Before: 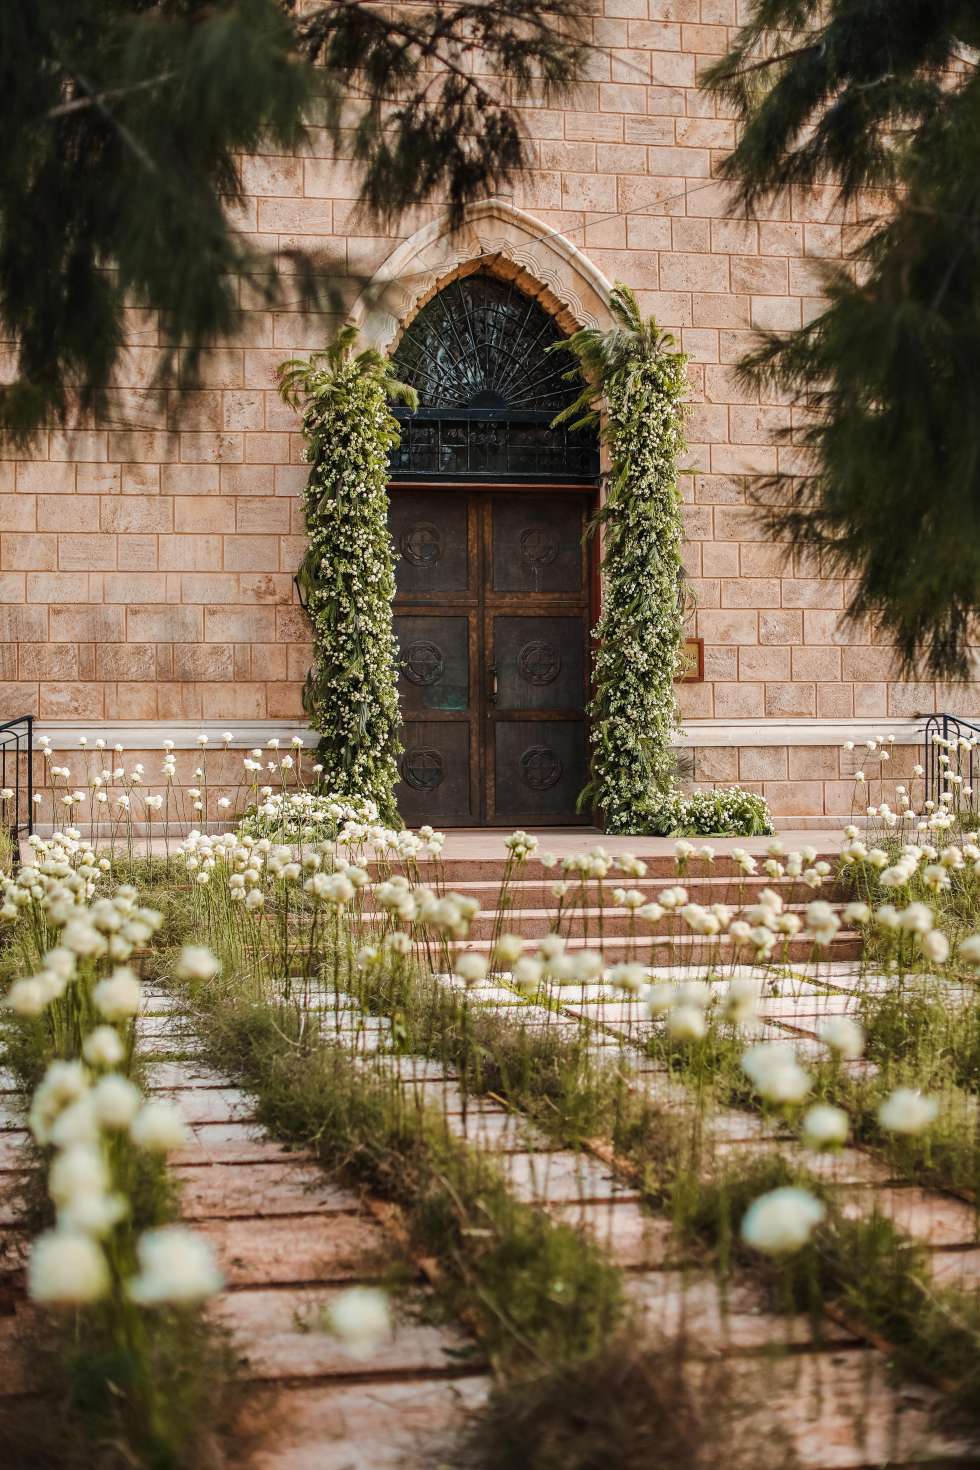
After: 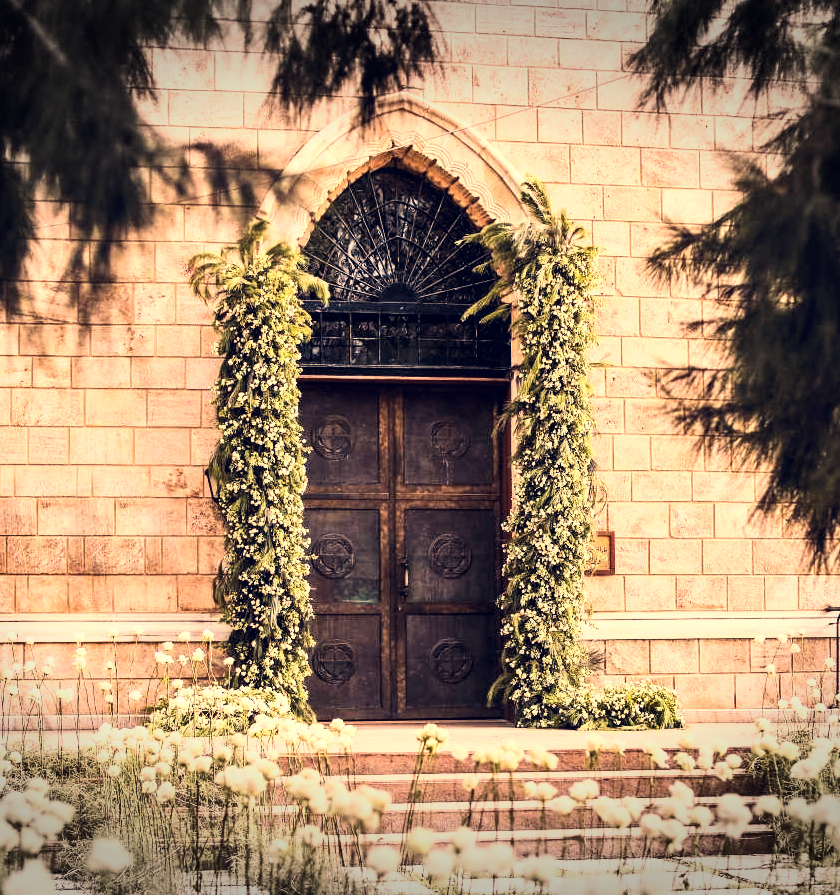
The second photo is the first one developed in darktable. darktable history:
crop and rotate: left 9.247%, top 7.285%, right 5.032%, bottom 31.788%
base curve: curves: ch0 [(0, 0) (0.007, 0.004) (0.027, 0.03) (0.046, 0.07) (0.207, 0.54) (0.442, 0.872) (0.673, 0.972) (1, 1)]
velvia: strength 16.48%
local contrast: highlights 107%, shadows 97%, detail 119%, midtone range 0.2
shadows and highlights: highlights color adjustment 55.37%, soften with gaussian
vignetting: fall-off start 100.24%, width/height ratio 1.323
color correction: highlights a* 19.67, highlights b* 27.8, shadows a* 3.33, shadows b* -17.54, saturation 0.741
